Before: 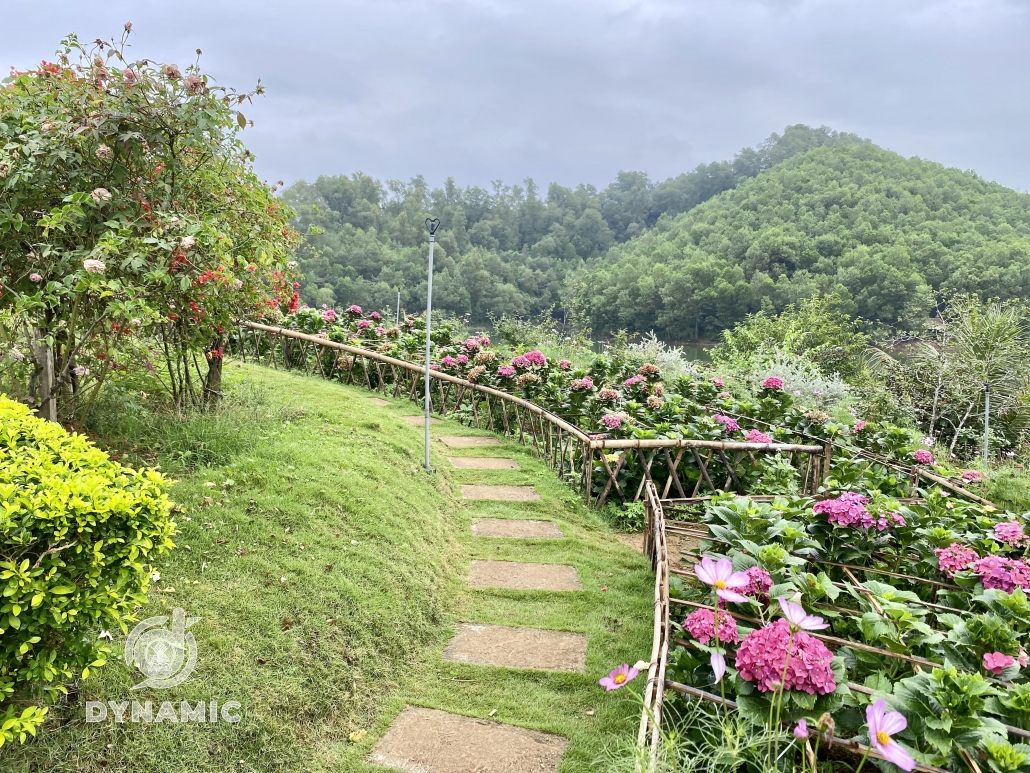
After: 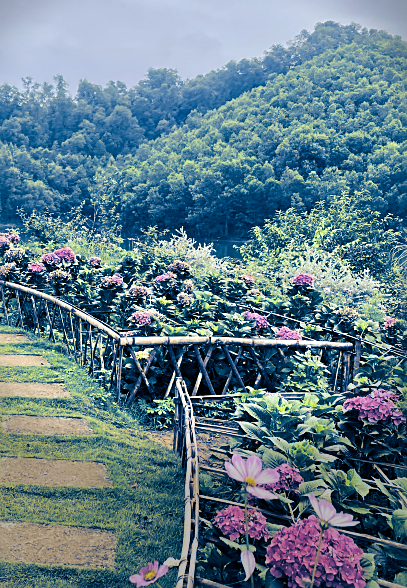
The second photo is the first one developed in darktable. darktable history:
split-toning: shadows › hue 226.8°, shadows › saturation 1, highlights › saturation 0, balance -61.41
vignetting: fall-off start 68.33%, fall-off radius 30%, saturation 0.042, center (-0.066, -0.311), width/height ratio 0.992, shape 0.85, dithering 8-bit output
sharpen: on, module defaults
crop: left 45.721%, top 13.393%, right 14.118%, bottom 10.01%
